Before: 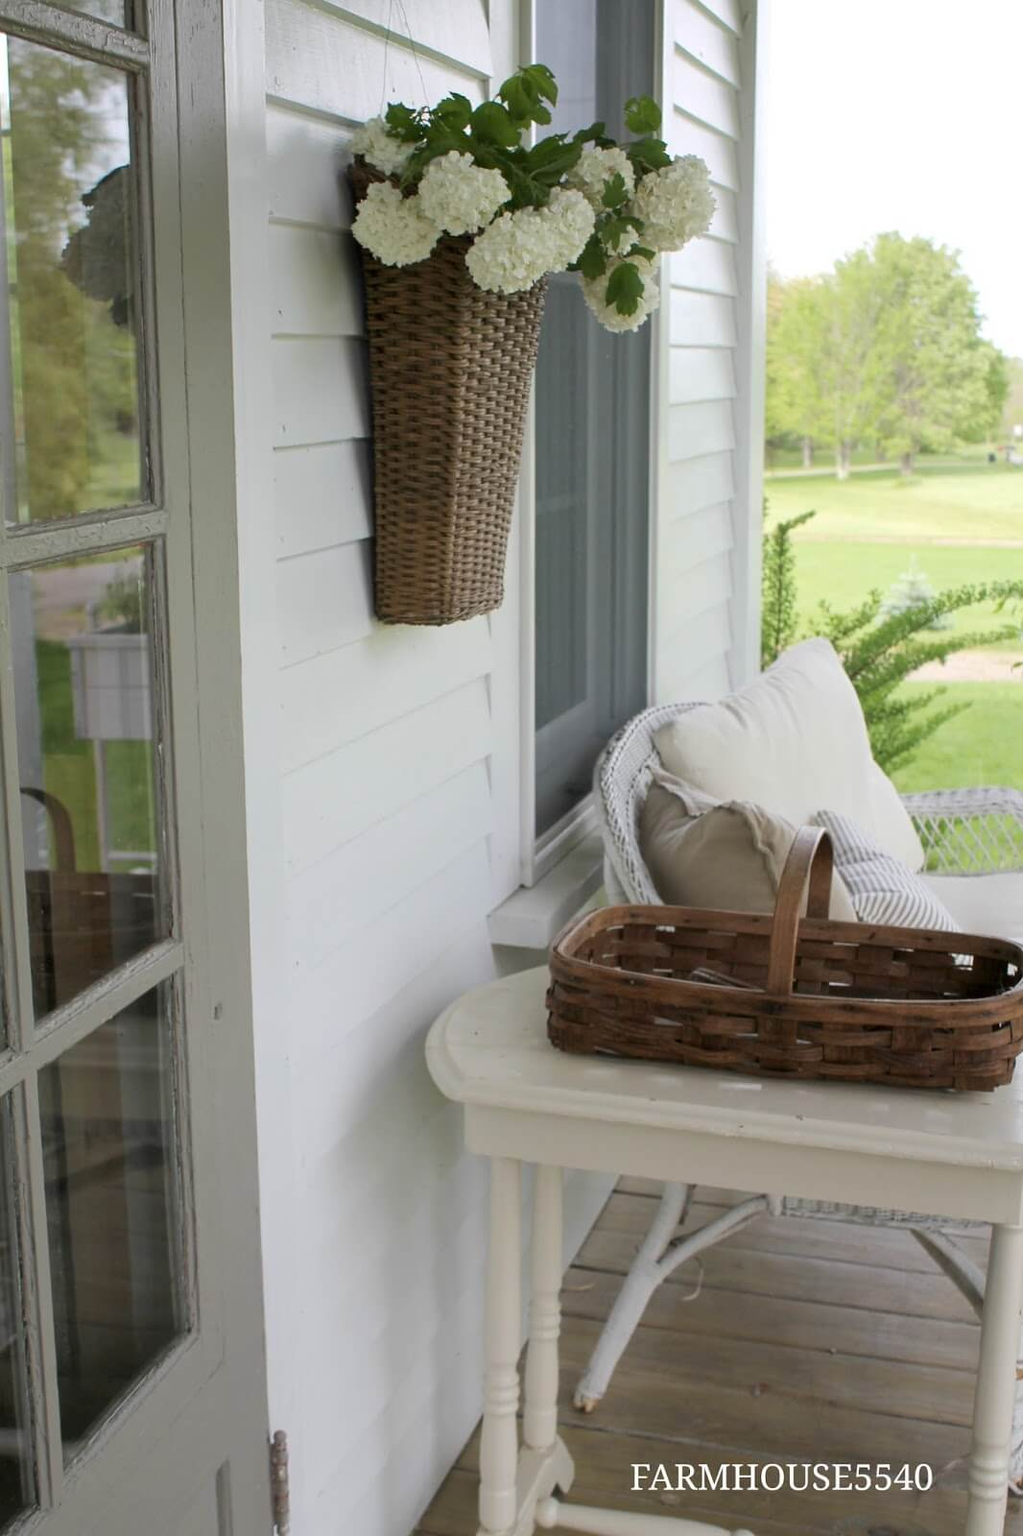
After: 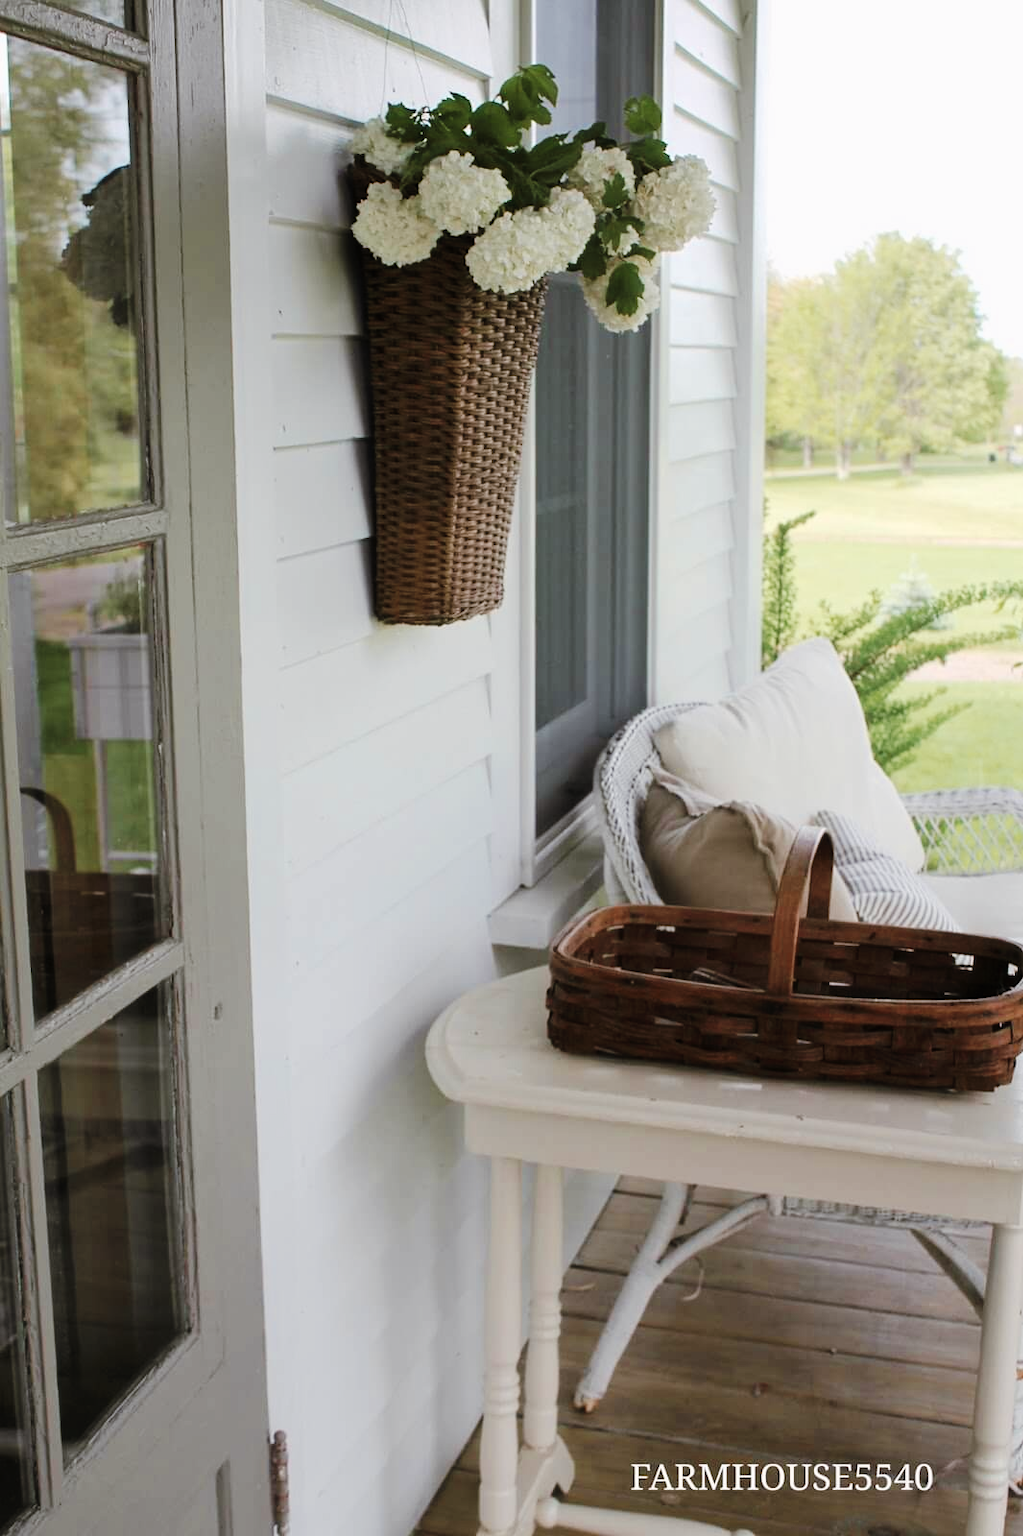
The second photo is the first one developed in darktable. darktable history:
tone curve: curves: ch0 [(0, 0) (0.003, 0.007) (0.011, 0.009) (0.025, 0.014) (0.044, 0.022) (0.069, 0.029) (0.1, 0.037) (0.136, 0.052) (0.177, 0.083) (0.224, 0.121) (0.277, 0.177) (0.335, 0.258) (0.399, 0.351) (0.468, 0.454) (0.543, 0.557) (0.623, 0.654) (0.709, 0.744) (0.801, 0.825) (0.898, 0.909) (1, 1)], preserve colors none
color look up table: target L [96.44, 95.7, 94.2, 89.8, 81.68, 82.64, 79.04, 54.64, 50.52, 48.62, 30.55, 200.21, 85.17, 84.74, 74.91, 69, 60.07, 52.13, 48.37, 45.46, 48.86, 42.42, 41.33, 36.53, 31.39, 13.5, 87.52, 64.81, 53.6, 64.39, 63.97, 50.35, 46.89, 33.24, 41.08, 36.12, 27.86, 28.39, 19.18, 5.599, 0.951, 93.41, 86.88, 85.73, 77.68, 63.74, 58.83, 55.83, 34.84], target a [-10.36, -17.26, -24.04, -55.29, -50.16, -12.44, -33.9, -37.35, -18.27, -27.6, -19.23, 0, 7.214, 10.87, 28.44, 22.1, 55.02, 63.74, 55.58, 37.21, 14.74, 32.03, 45.48, 39.58, 6.202, 30.99, 16.72, 50.93, 66.59, 13.36, 18.25, 63.53, 9.178, 39.07, 46.98, 12.16, 37.98, 19.59, 36.69, 29.08, 5.016, -26.42, -6.085, -52.03, -35.92, -15.13, -23.22, -5.24, -9.46], target b [48.77, 32.97, 77.56, 4.766, 61.18, 67.77, 18.76, 25.94, 32.81, 8.724, 20.71, 0, 60.08, 18.63, 32.94, 45.92, 51.51, 40.06, 6.073, 28.21, 37.07, 7.465, 43.85, 37.05, 12.71, 18.68, -9.346, -9.476, -36.44, -36.67, -10.57, -19.82, -60.6, -77.83, -2.248, -15.33, -36.76, -43.83, -49.14, -24.02, -3.131, -4.341, -2.941, -22.29, -6.304, -34.82, -21.36, -3.354, -12.69], num patches 49
